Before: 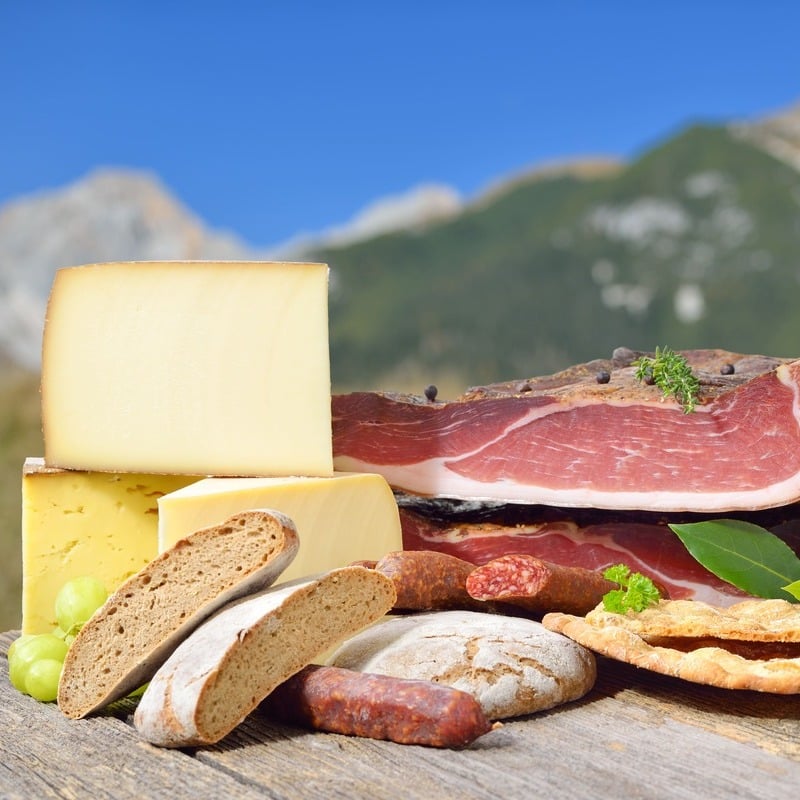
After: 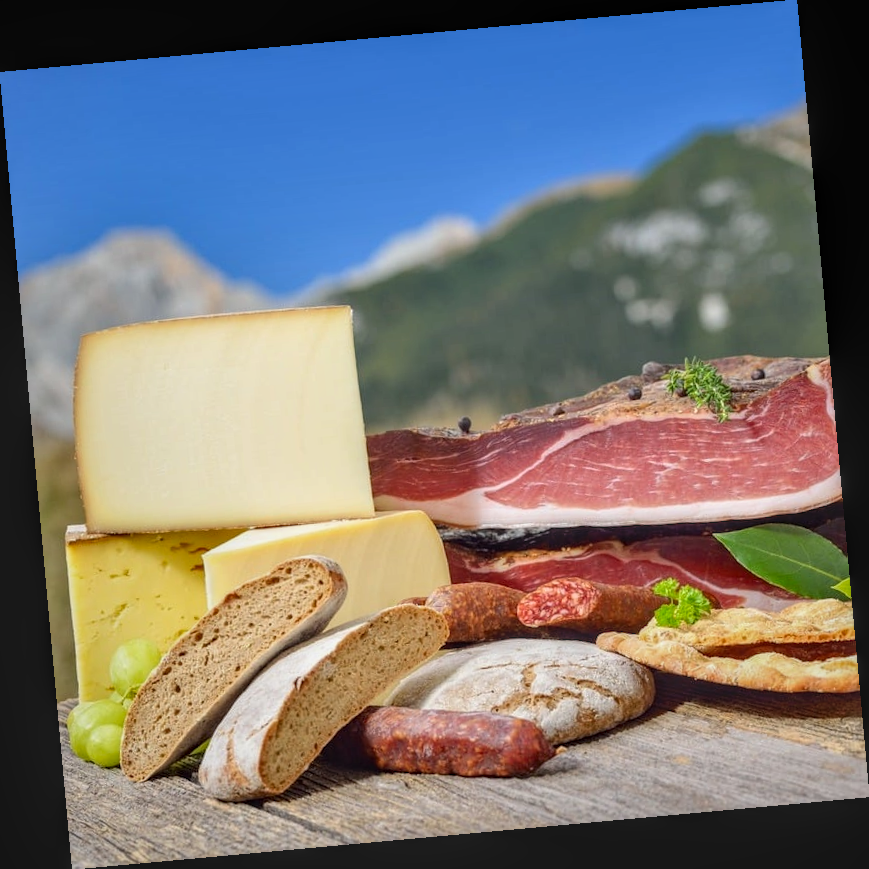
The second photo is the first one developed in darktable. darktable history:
local contrast: highlights 0%, shadows 0%, detail 133%
rotate and perspective: rotation -5.2°, automatic cropping off
